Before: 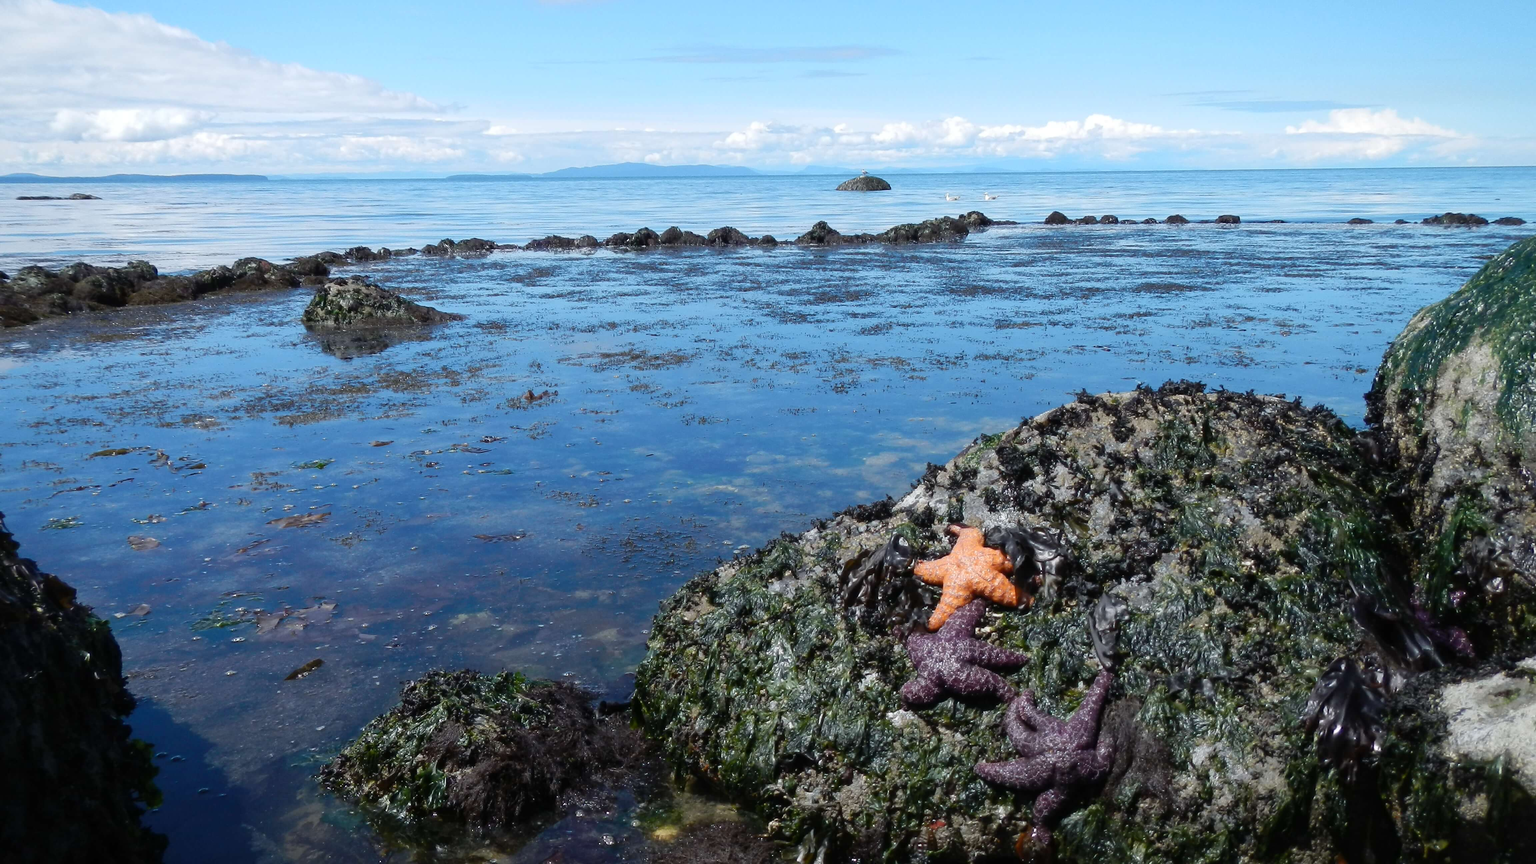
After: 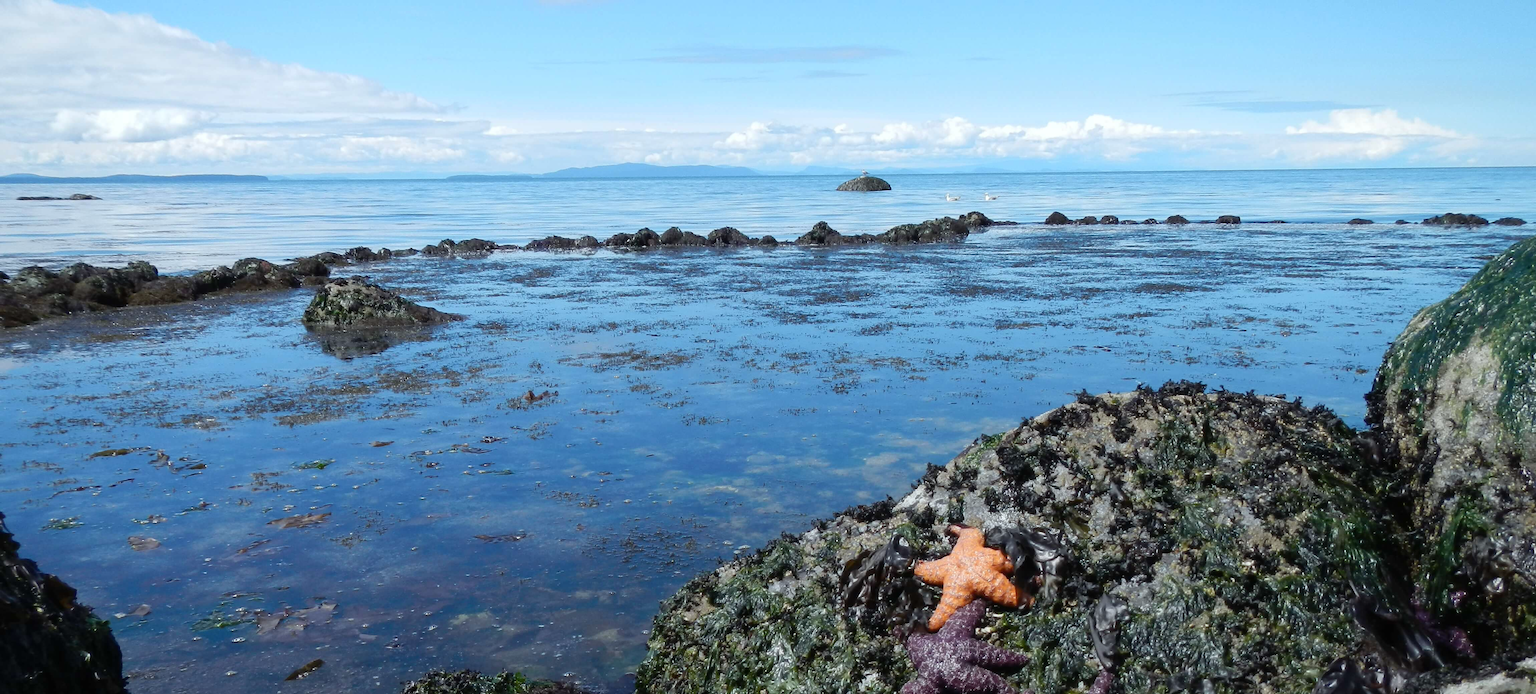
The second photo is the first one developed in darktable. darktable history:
white balance: red 0.978, blue 0.999
crop: bottom 19.644%
